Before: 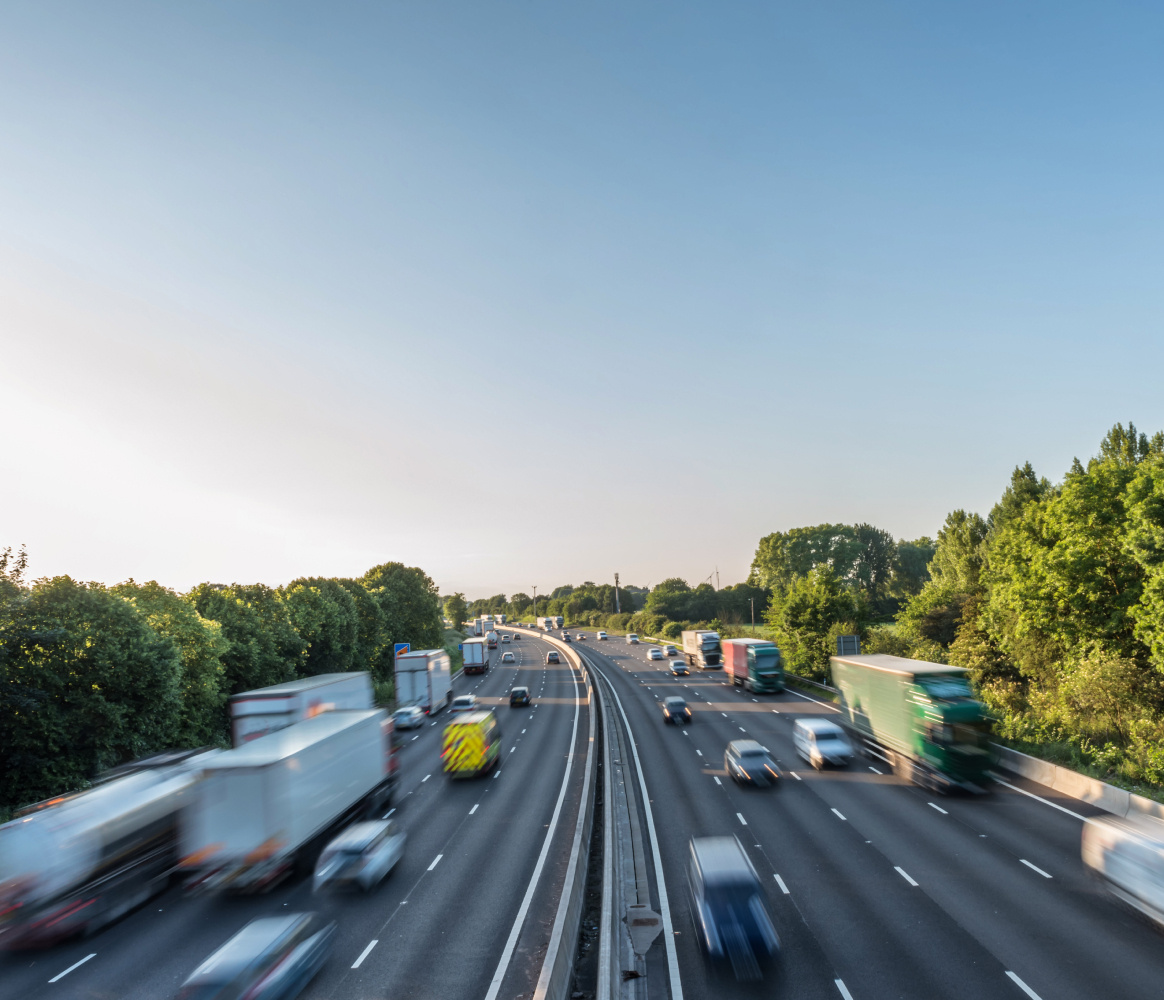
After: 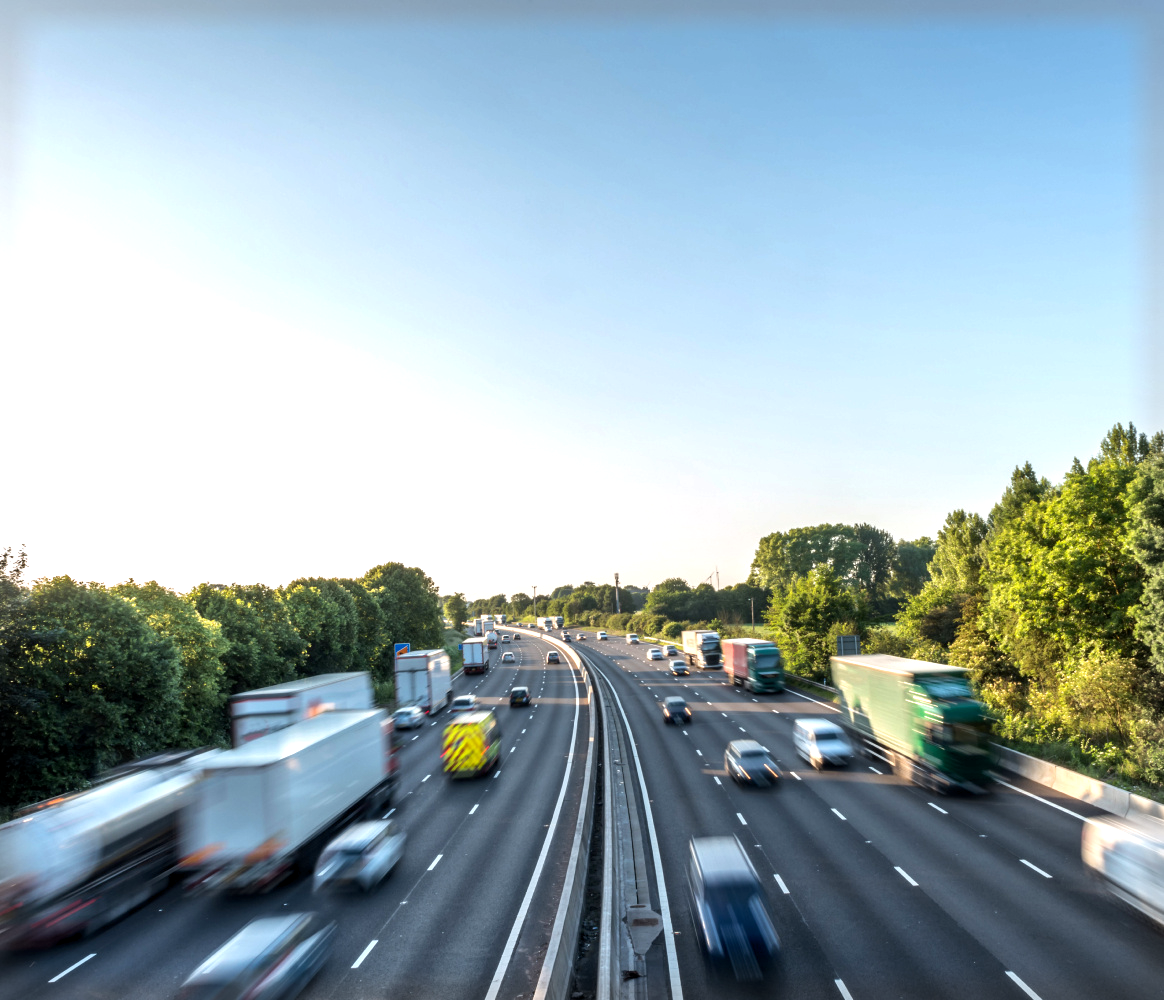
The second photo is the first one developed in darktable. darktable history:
vignetting: fall-off start 93.37%, fall-off radius 5.04%, brightness -0.182, saturation -0.307, automatic ratio true, width/height ratio 1.331, shape 0.041
color balance rgb: shadows lift › luminance -20.009%, global offset › luminance -0.277%, global offset › hue 259.34°, perceptual saturation grading › global saturation -4.232%, perceptual saturation grading › shadows -1.119%, perceptual brilliance grading › global brilliance 17.828%
exposure: compensate highlight preservation false
